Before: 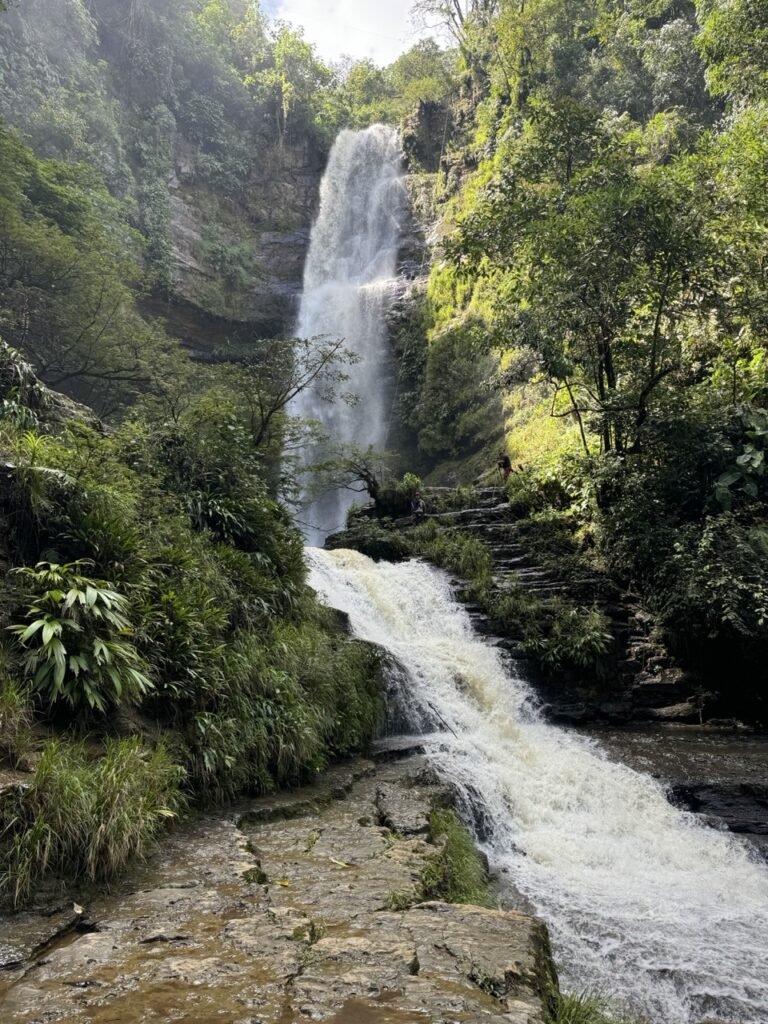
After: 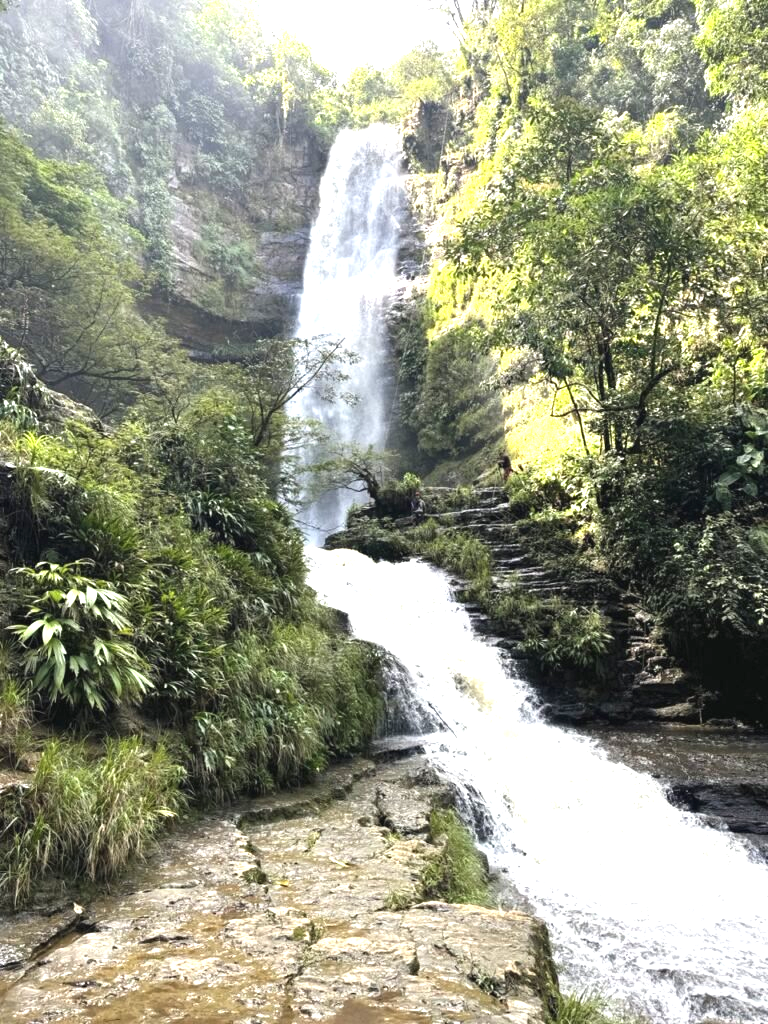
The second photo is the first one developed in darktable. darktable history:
exposure: black level correction -0.002, exposure 1.362 EV, compensate exposure bias true, compensate highlight preservation false
